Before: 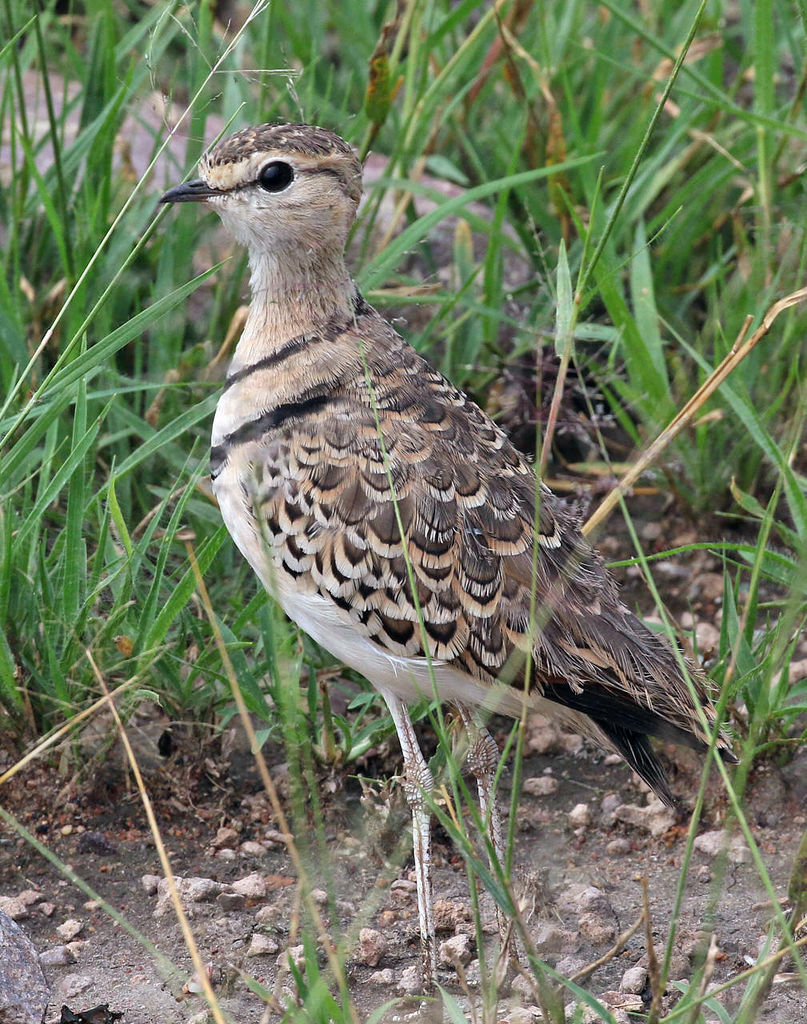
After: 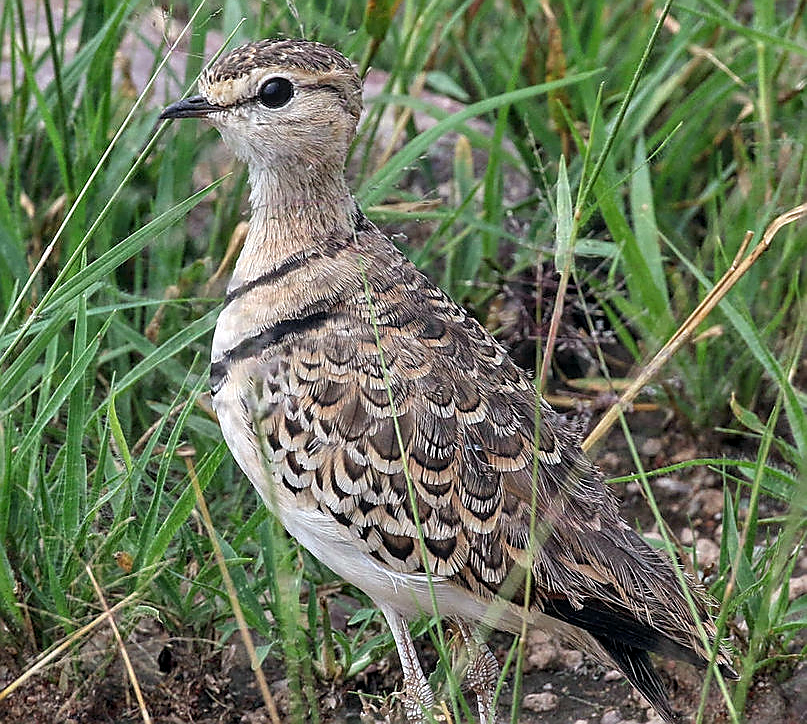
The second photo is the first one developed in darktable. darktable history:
sharpen: radius 1.4, amount 1.25, threshold 0.7
local contrast: on, module defaults
crop and rotate: top 8.293%, bottom 20.996%
